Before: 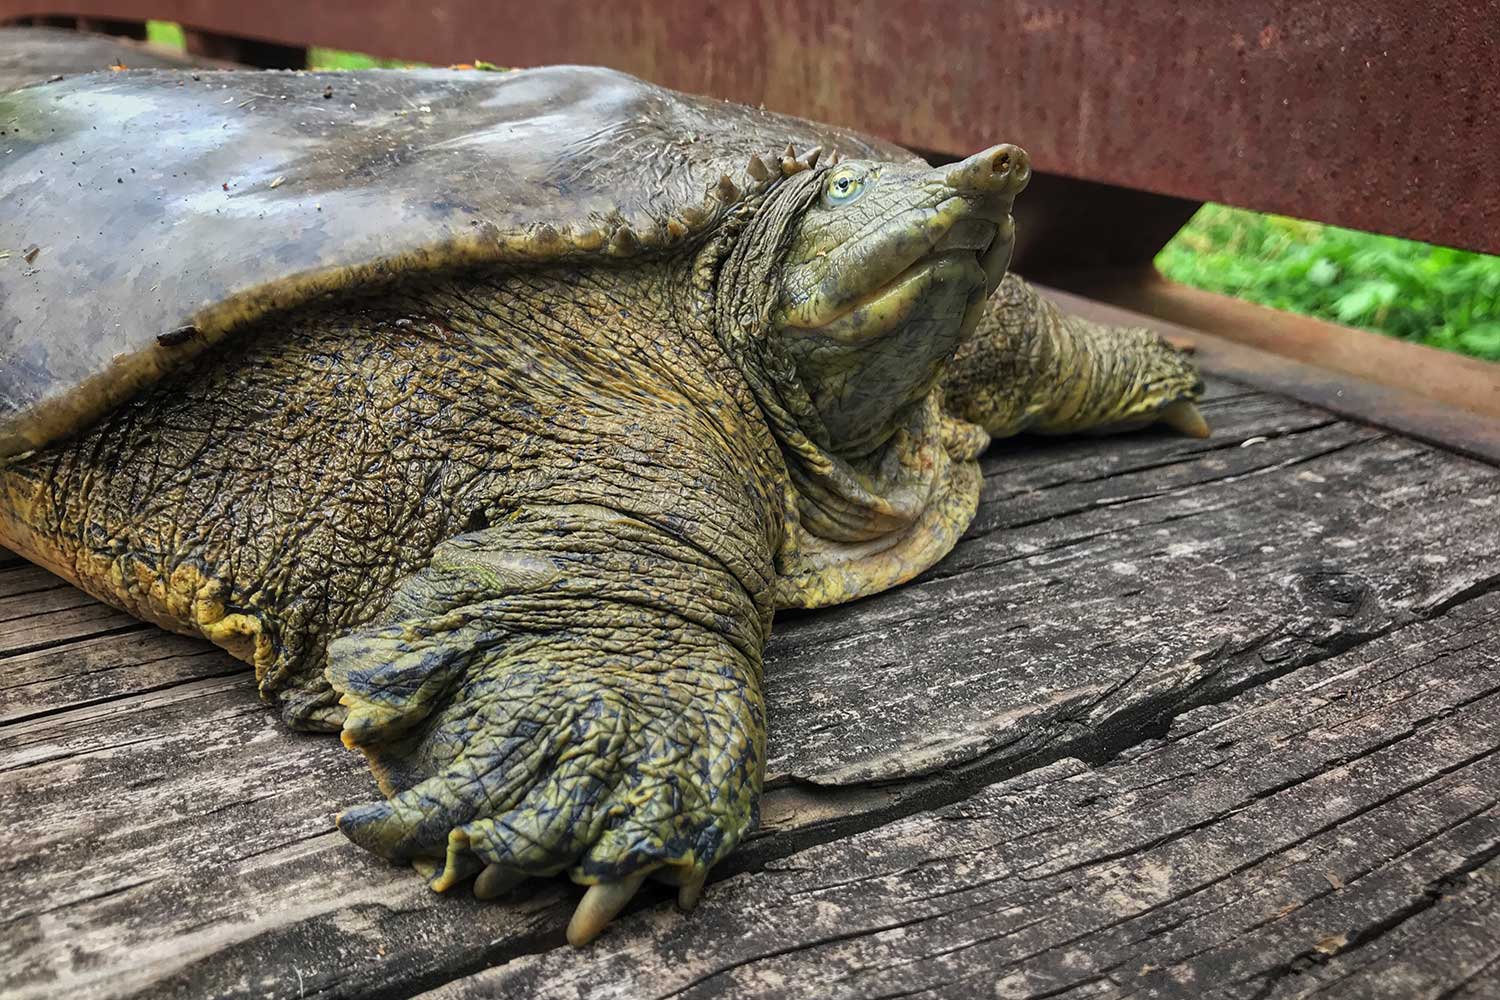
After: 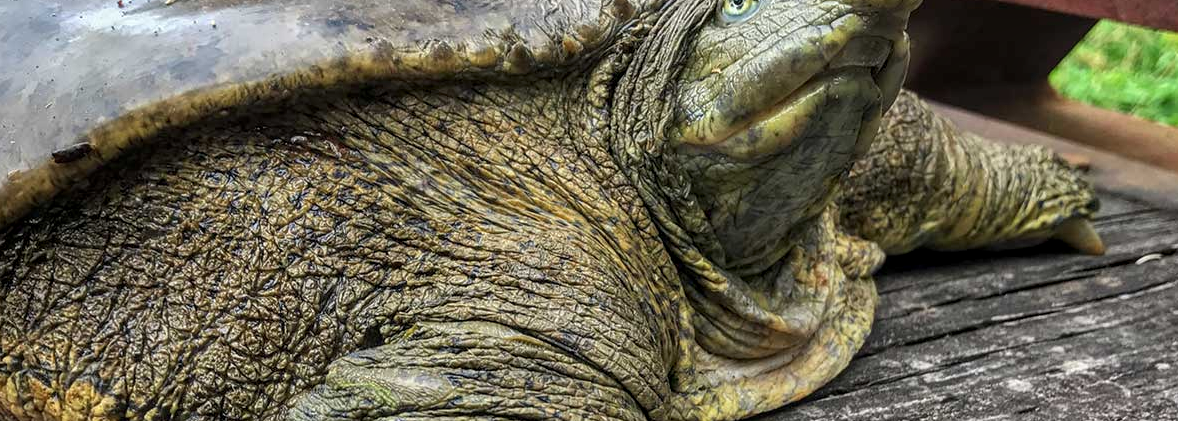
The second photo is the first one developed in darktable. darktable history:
crop: left 7.016%, top 18.388%, right 14.396%, bottom 39.496%
local contrast: on, module defaults
